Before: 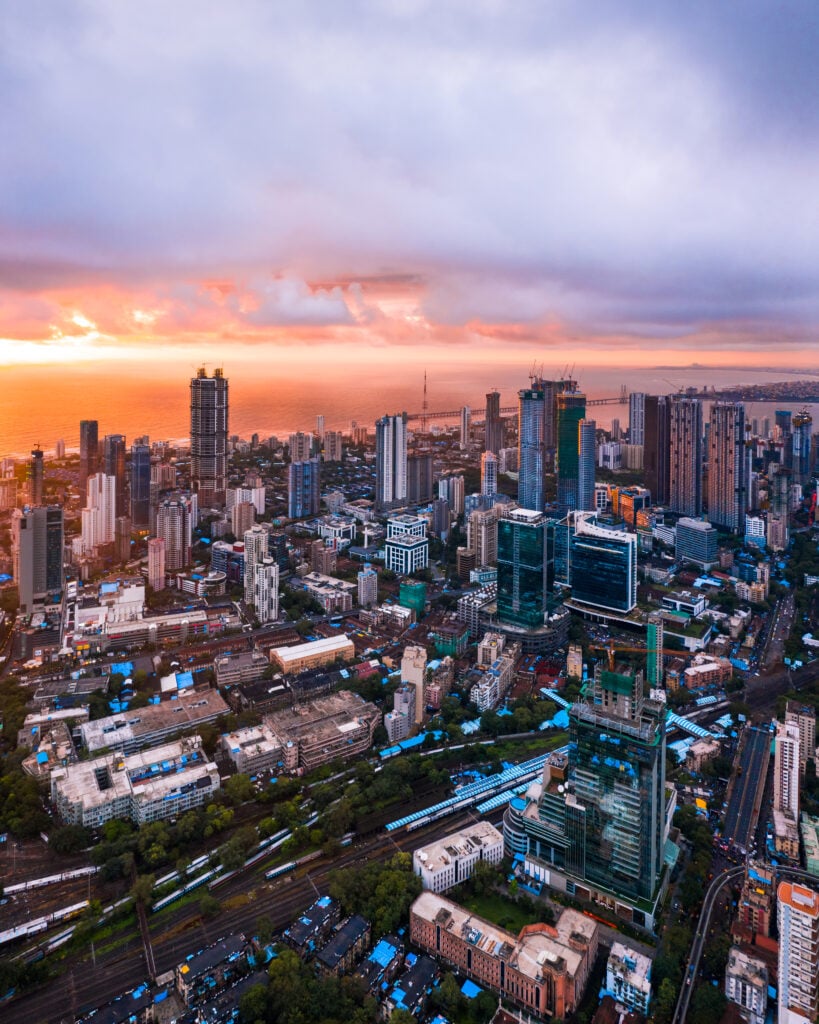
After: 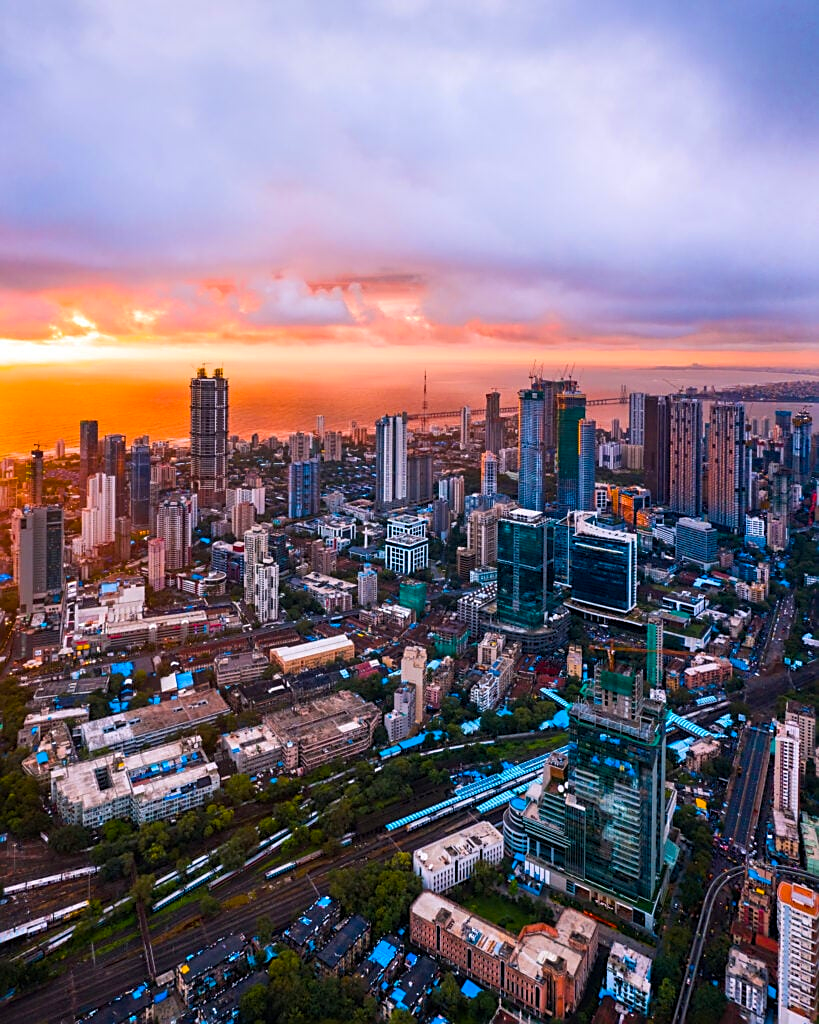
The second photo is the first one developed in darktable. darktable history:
sharpen: on, module defaults
color balance rgb: perceptual saturation grading › global saturation 30%, global vibrance 20%
